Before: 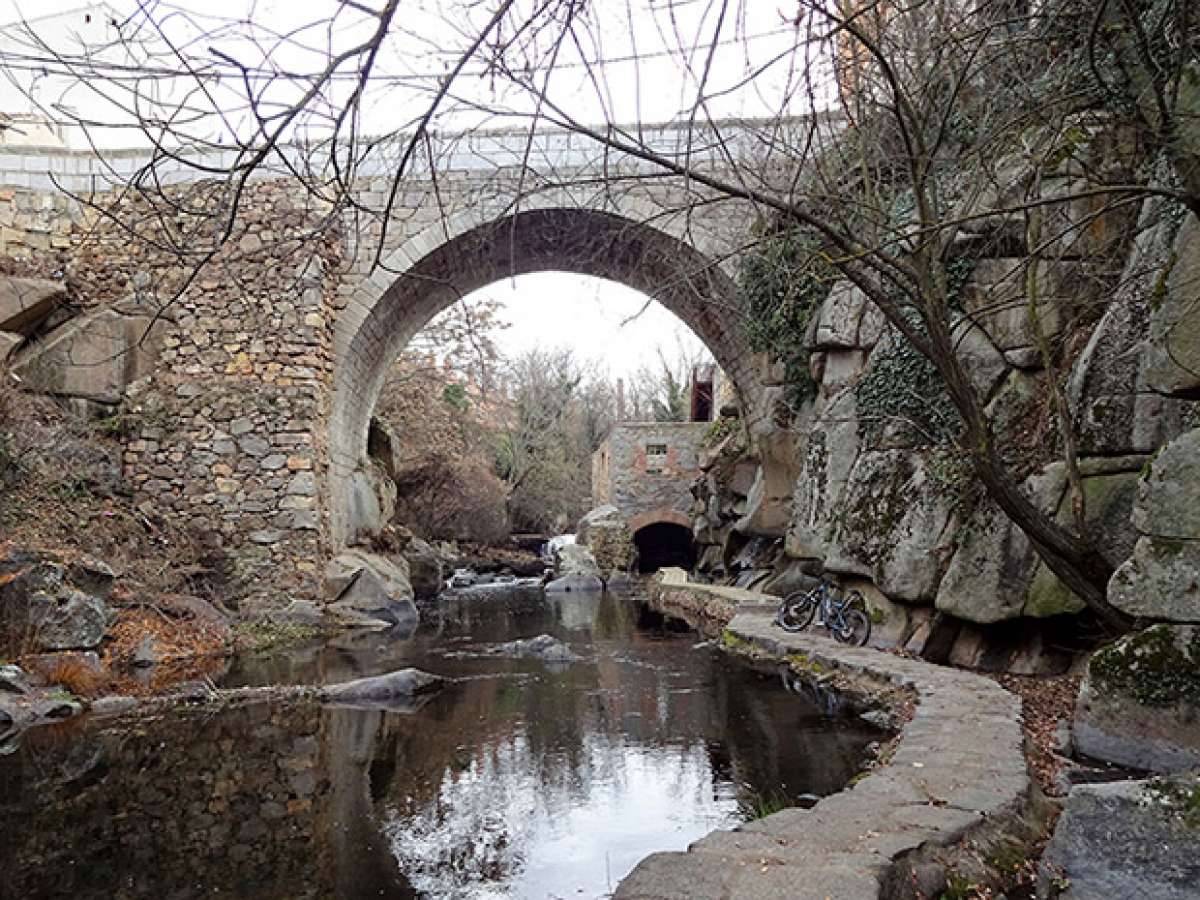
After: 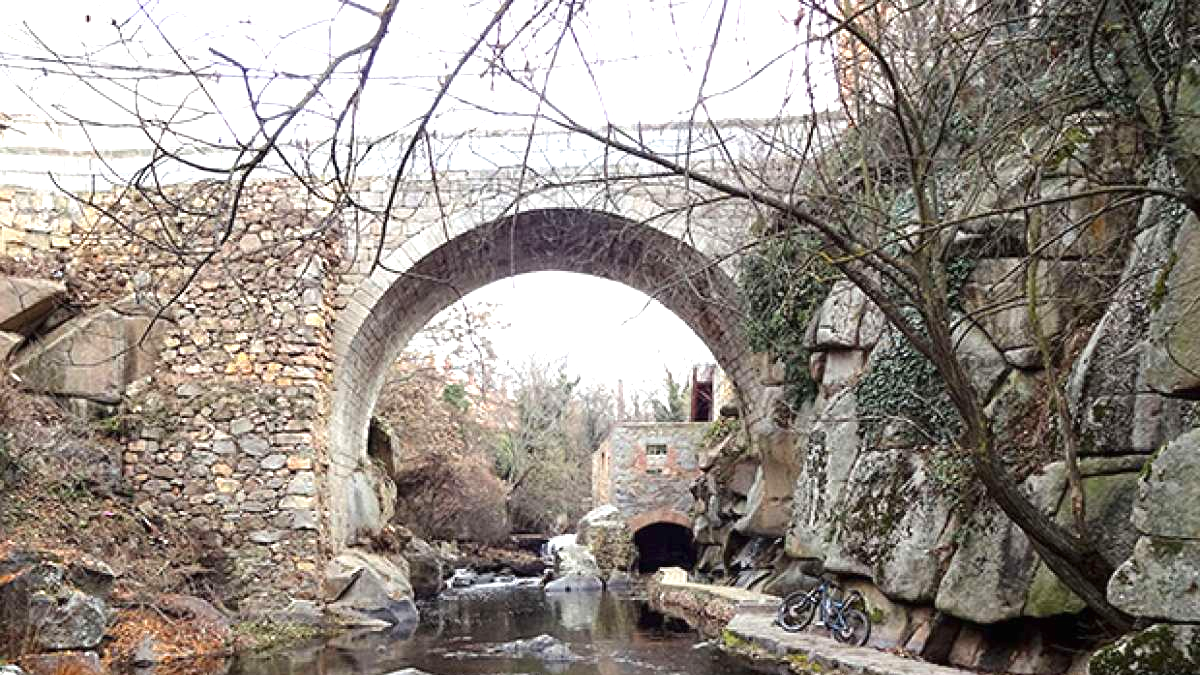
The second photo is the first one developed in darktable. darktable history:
tone curve: color space Lab, independent channels, preserve colors none
exposure: black level correction 0, exposure 0.9 EV, compensate highlight preservation false
crop: bottom 24.988%
